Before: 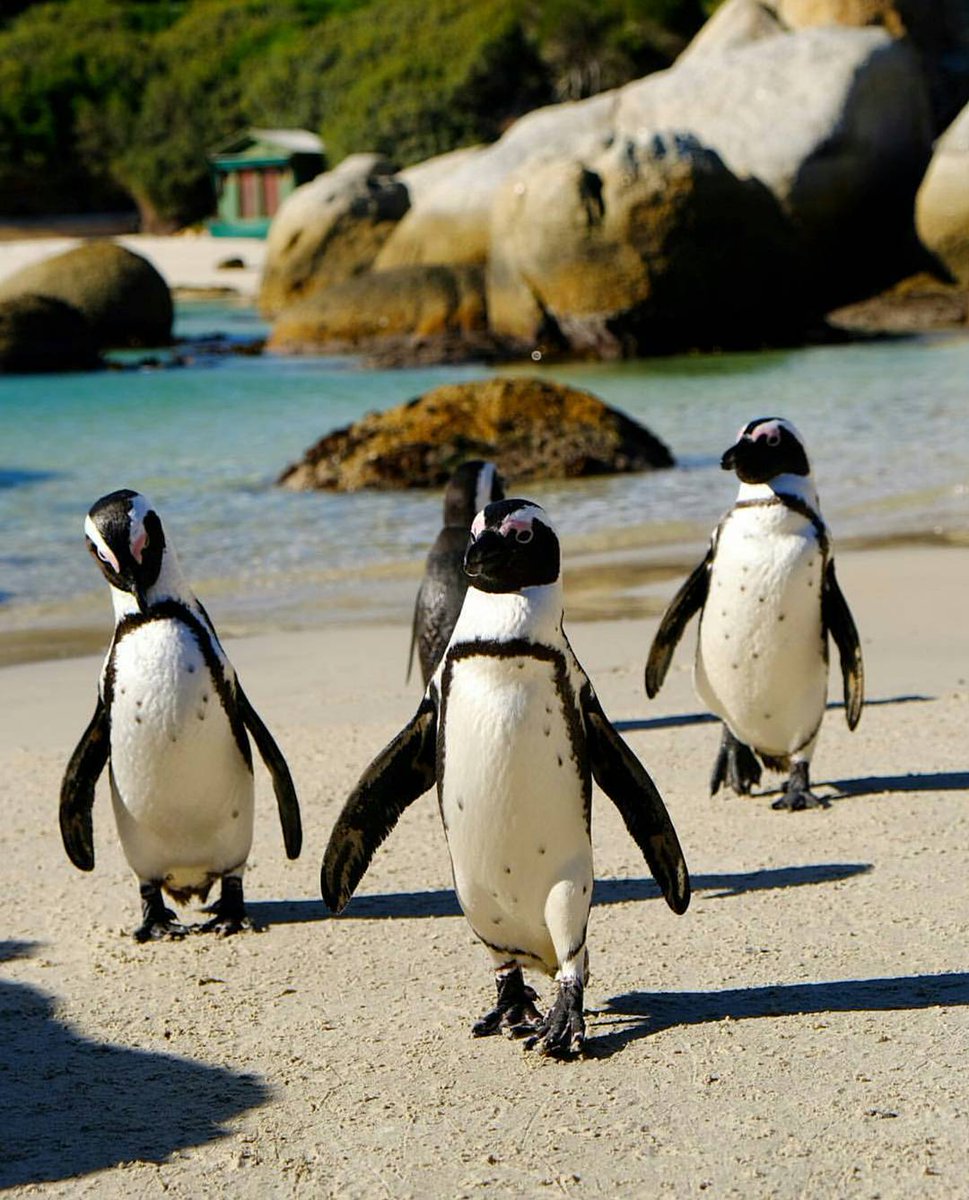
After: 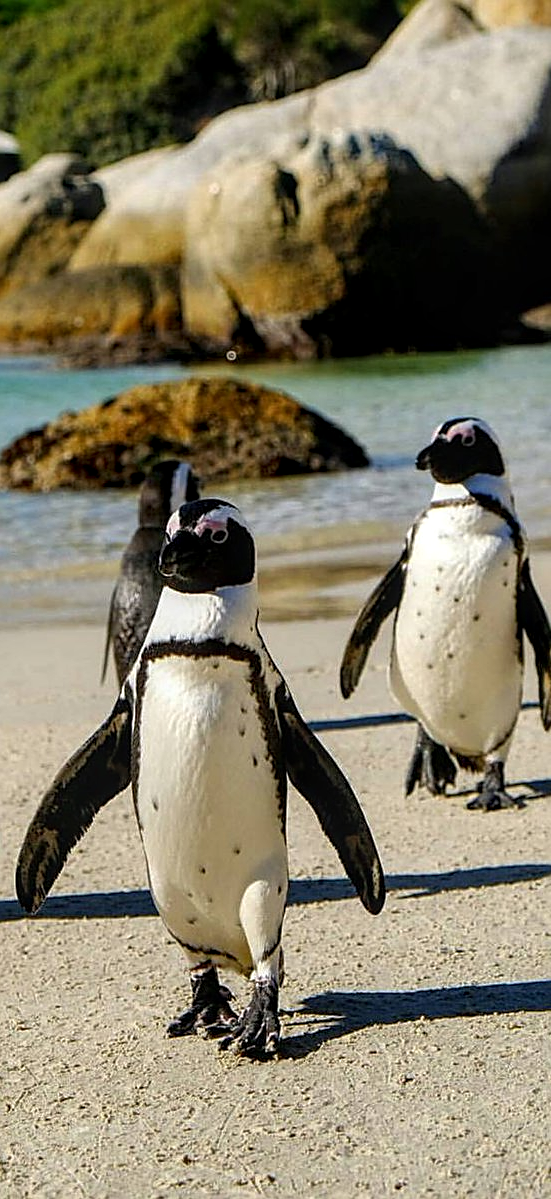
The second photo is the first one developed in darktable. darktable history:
sharpen: on, module defaults
crop: left 31.513%, top 0.006%, right 11.557%
local contrast: detail 130%
